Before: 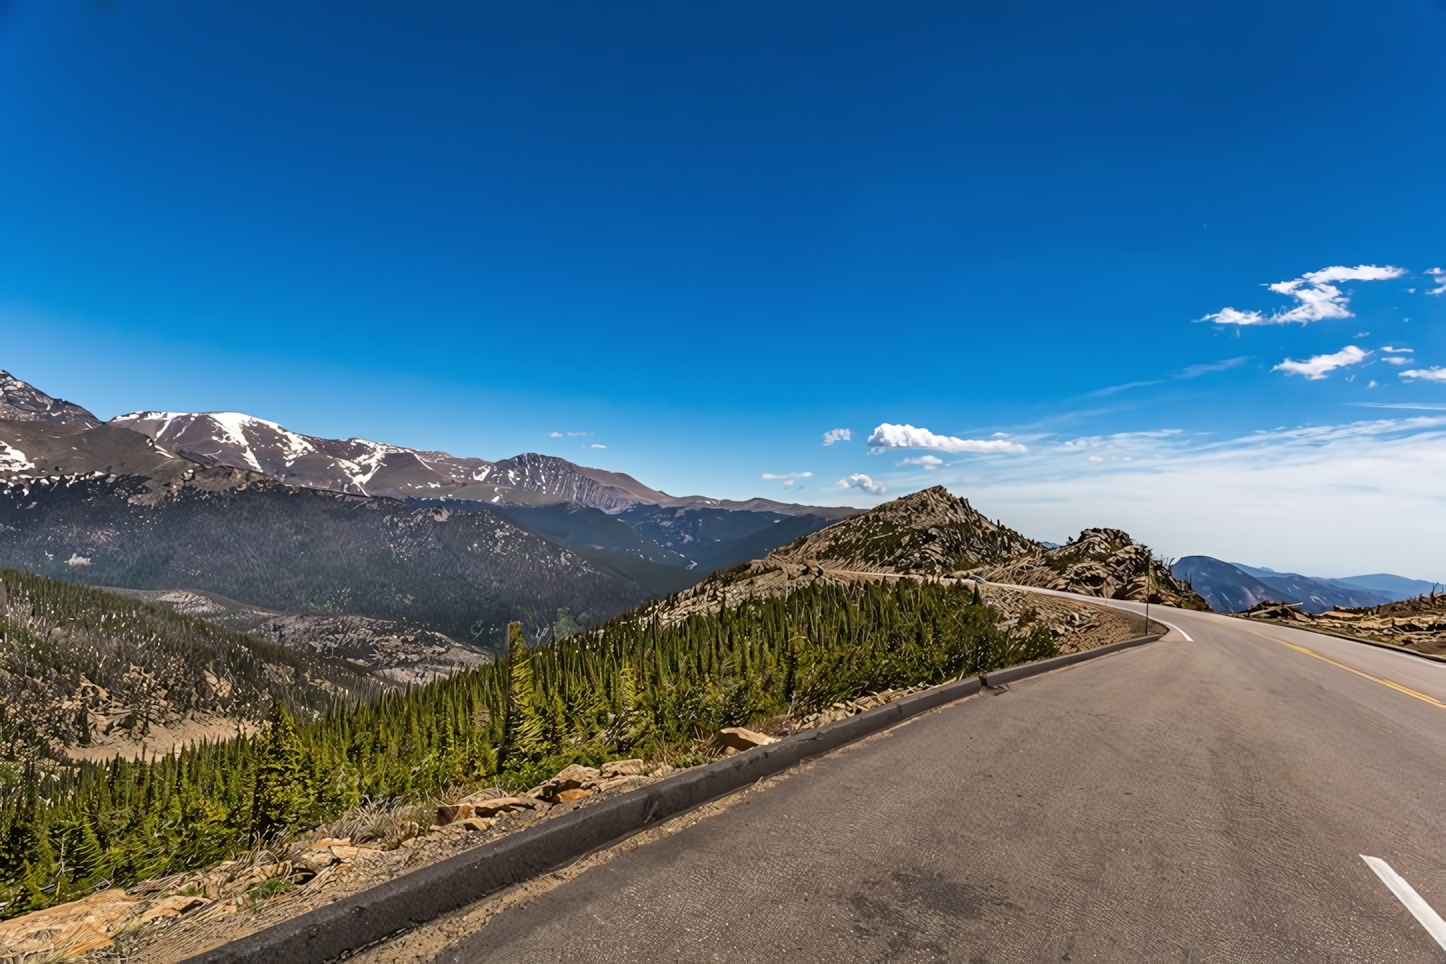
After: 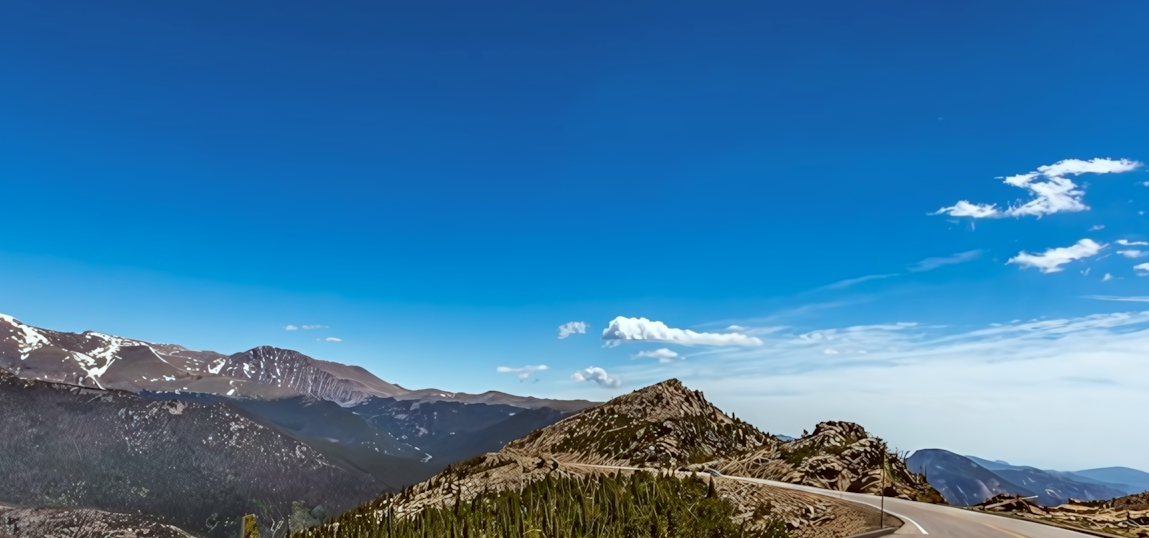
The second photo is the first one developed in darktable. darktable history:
color correction: highlights a* -4.92, highlights b* -3.89, shadows a* 3.75, shadows b* 4.34
crop: left 18.341%, top 11.109%, right 2.194%, bottom 33.012%
